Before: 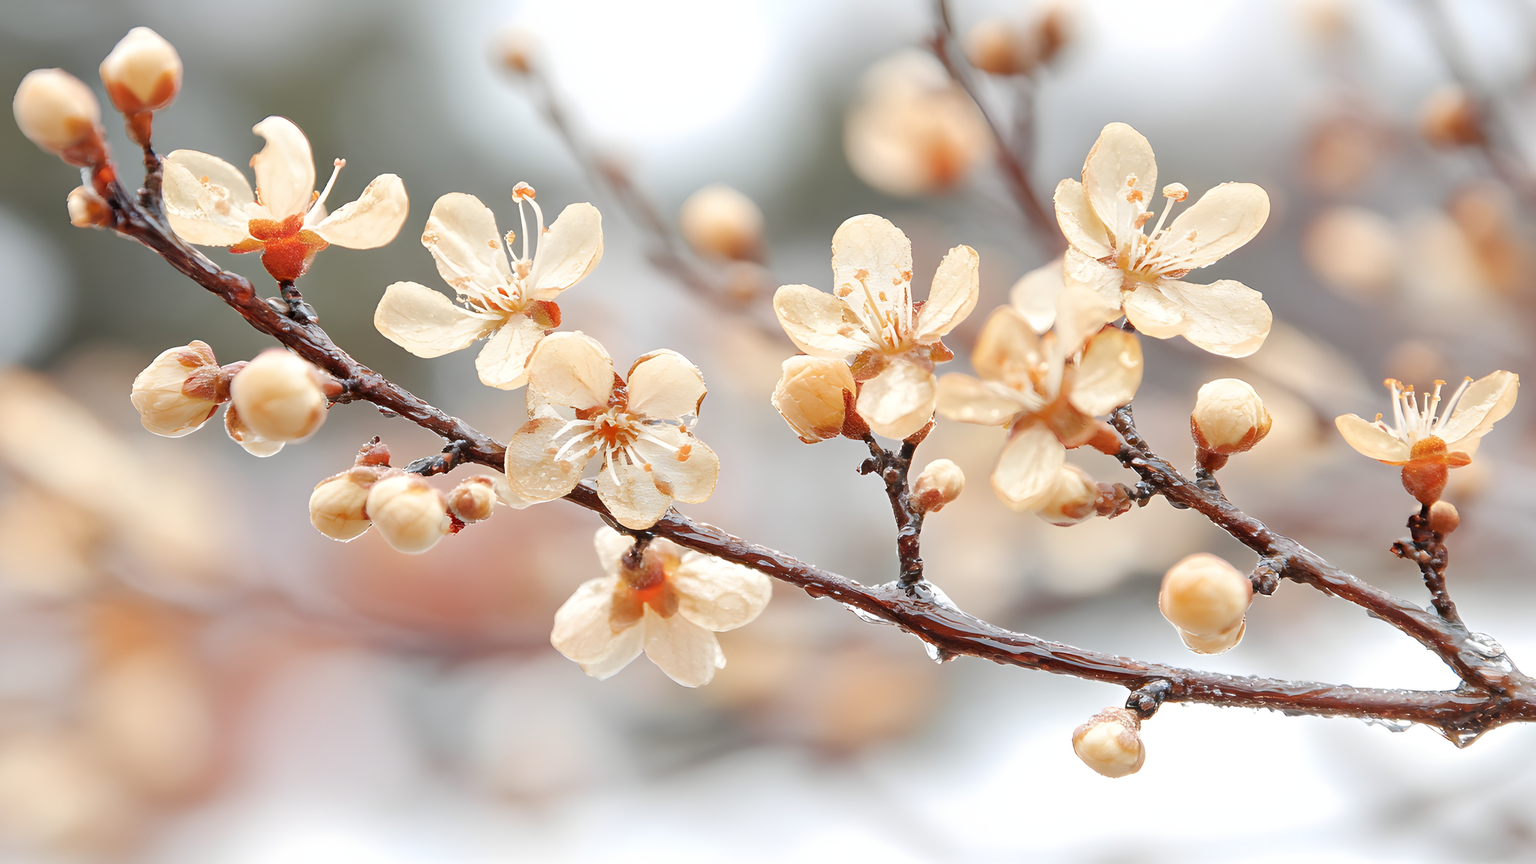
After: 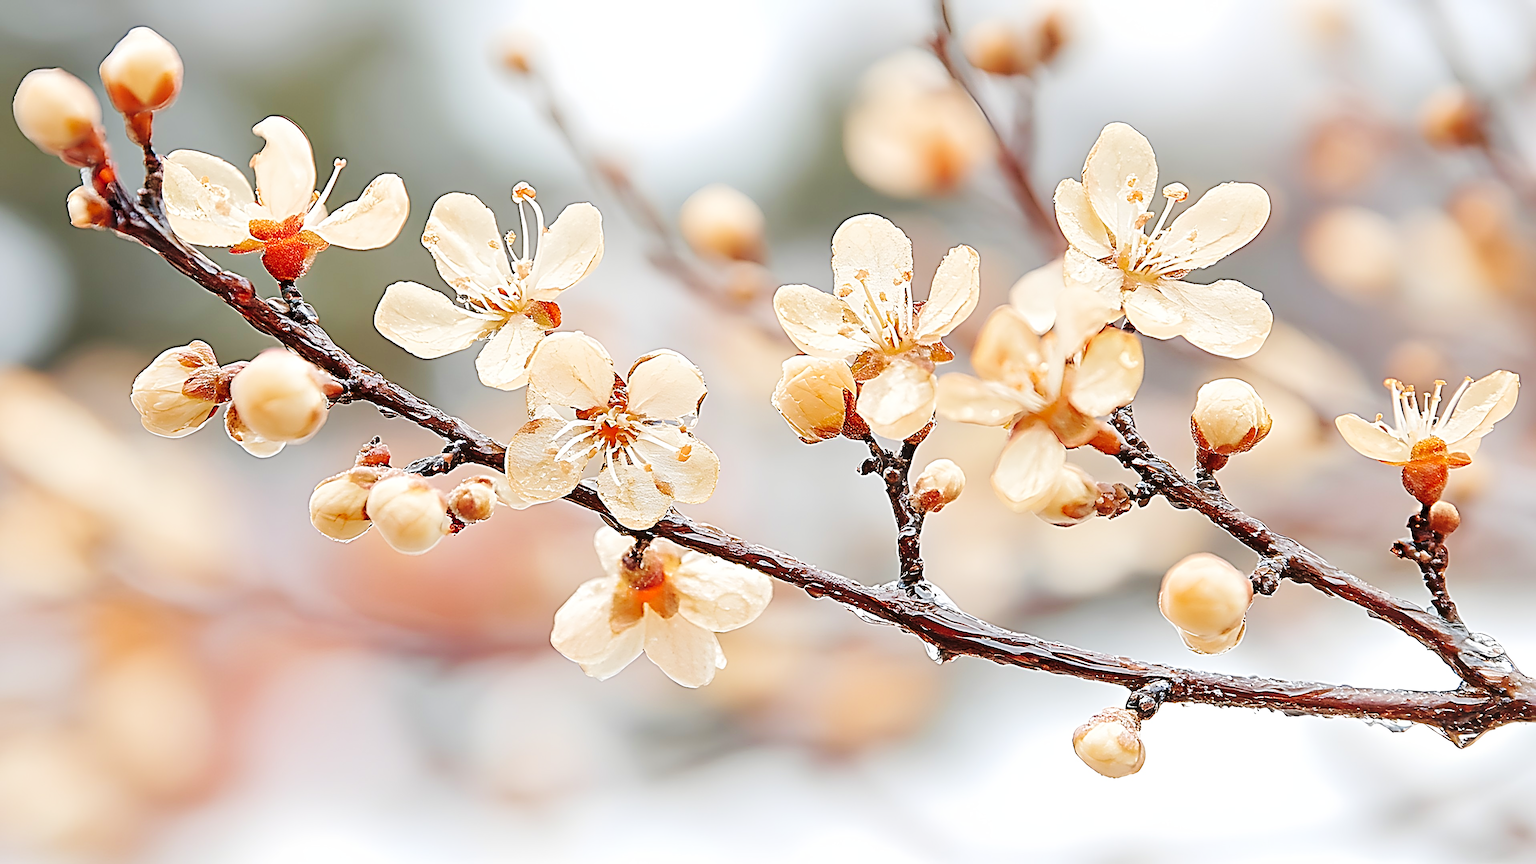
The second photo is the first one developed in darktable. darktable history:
tone curve: curves: ch0 [(0, 0) (0.003, 0.031) (0.011, 0.033) (0.025, 0.036) (0.044, 0.045) (0.069, 0.06) (0.1, 0.079) (0.136, 0.109) (0.177, 0.15) (0.224, 0.192) (0.277, 0.262) (0.335, 0.347) (0.399, 0.433) (0.468, 0.528) (0.543, 0.624) (0.623, 0.705) (0.709, 0.788) (0.801, 0.865) (0.898, 0.933) (1, 1)], preserve colors none
sharpen: radius 4.001, amount 2
velvia: on, module defaults
